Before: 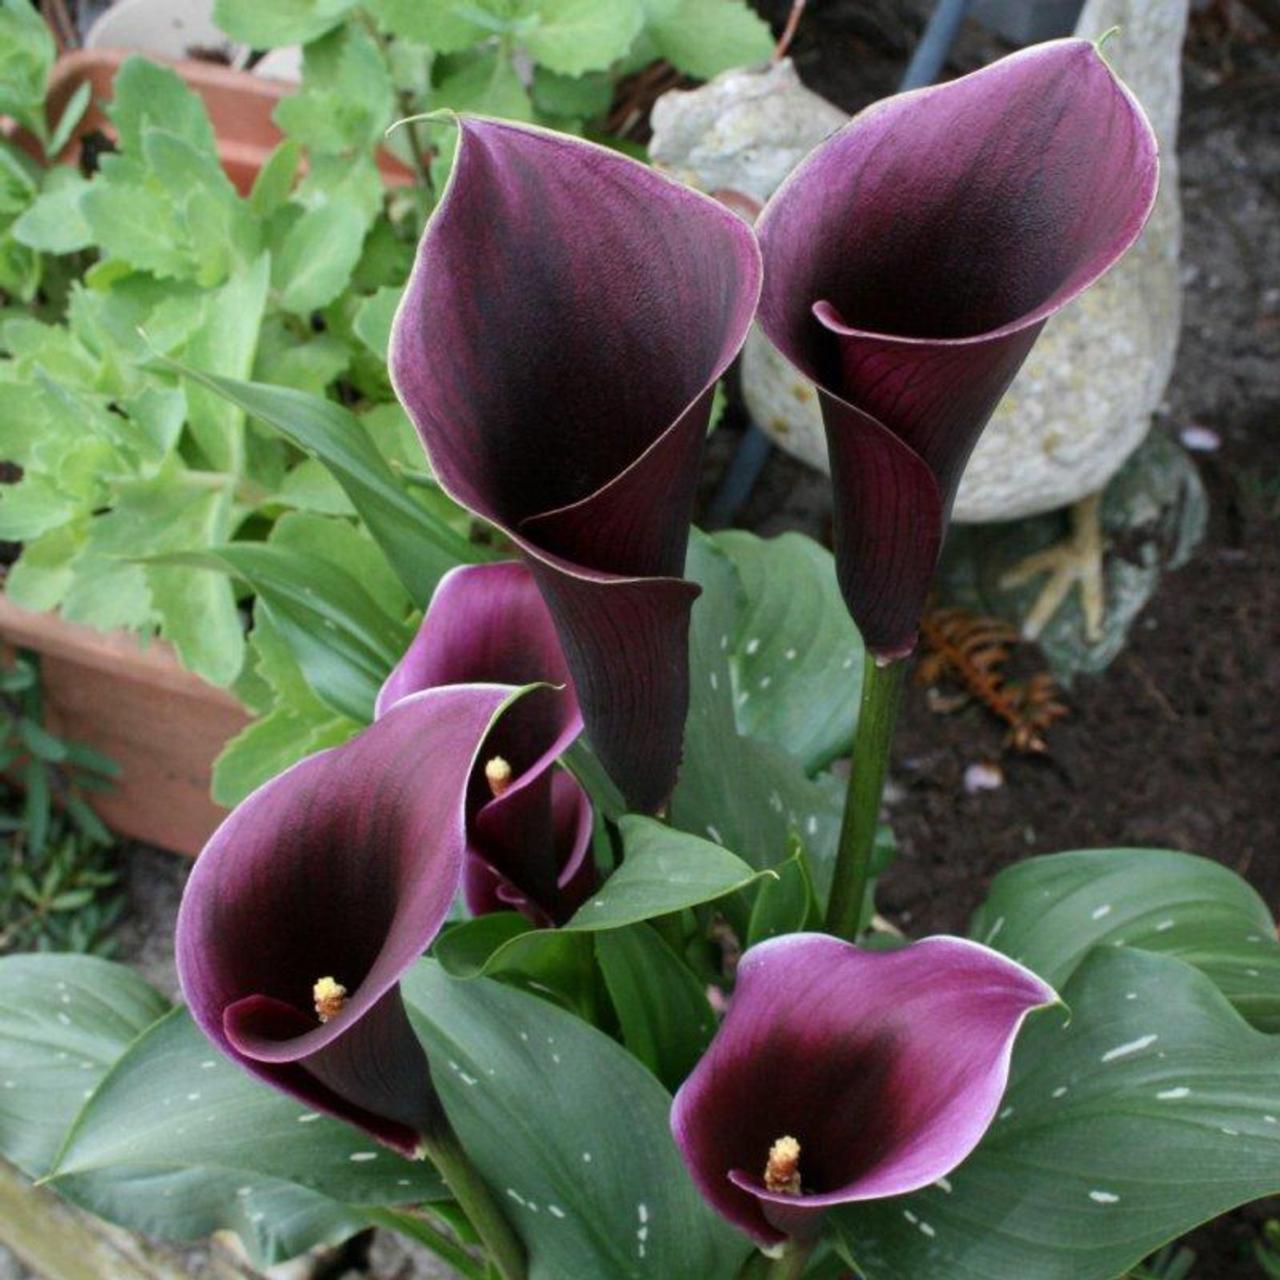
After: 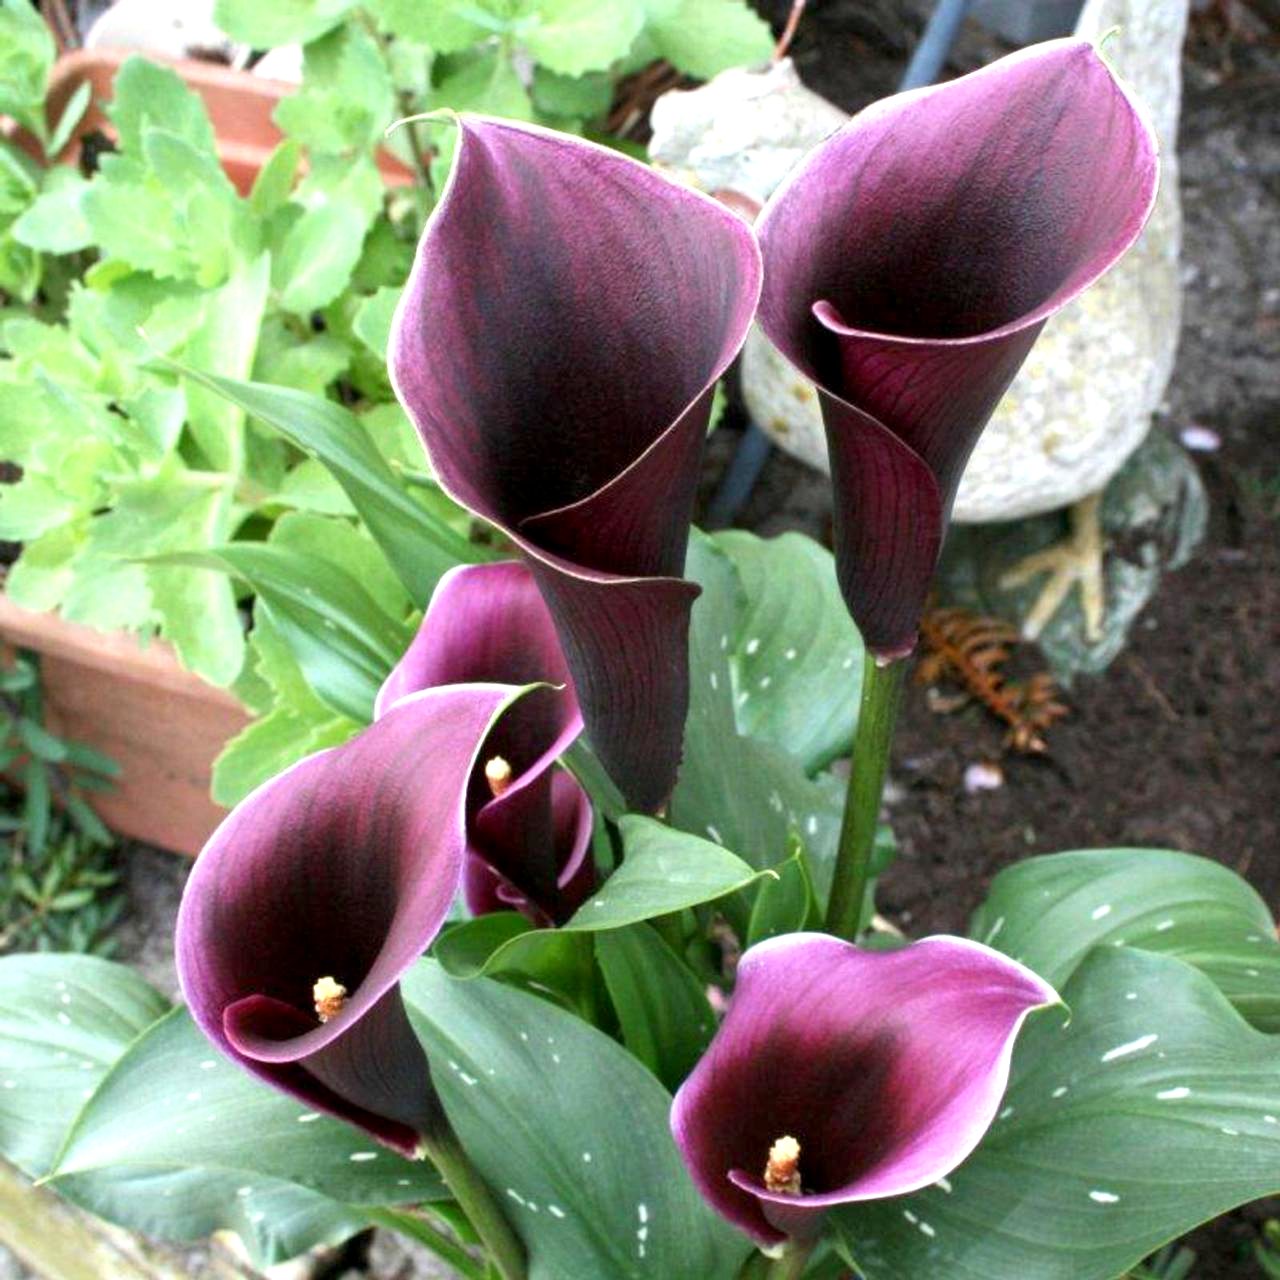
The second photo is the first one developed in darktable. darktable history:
exposure: black level correction 0.001, exposure 1 EV, compensate highlight preservation false
white balance: red 1, blue 1
tone equalizer: on, module defaults
